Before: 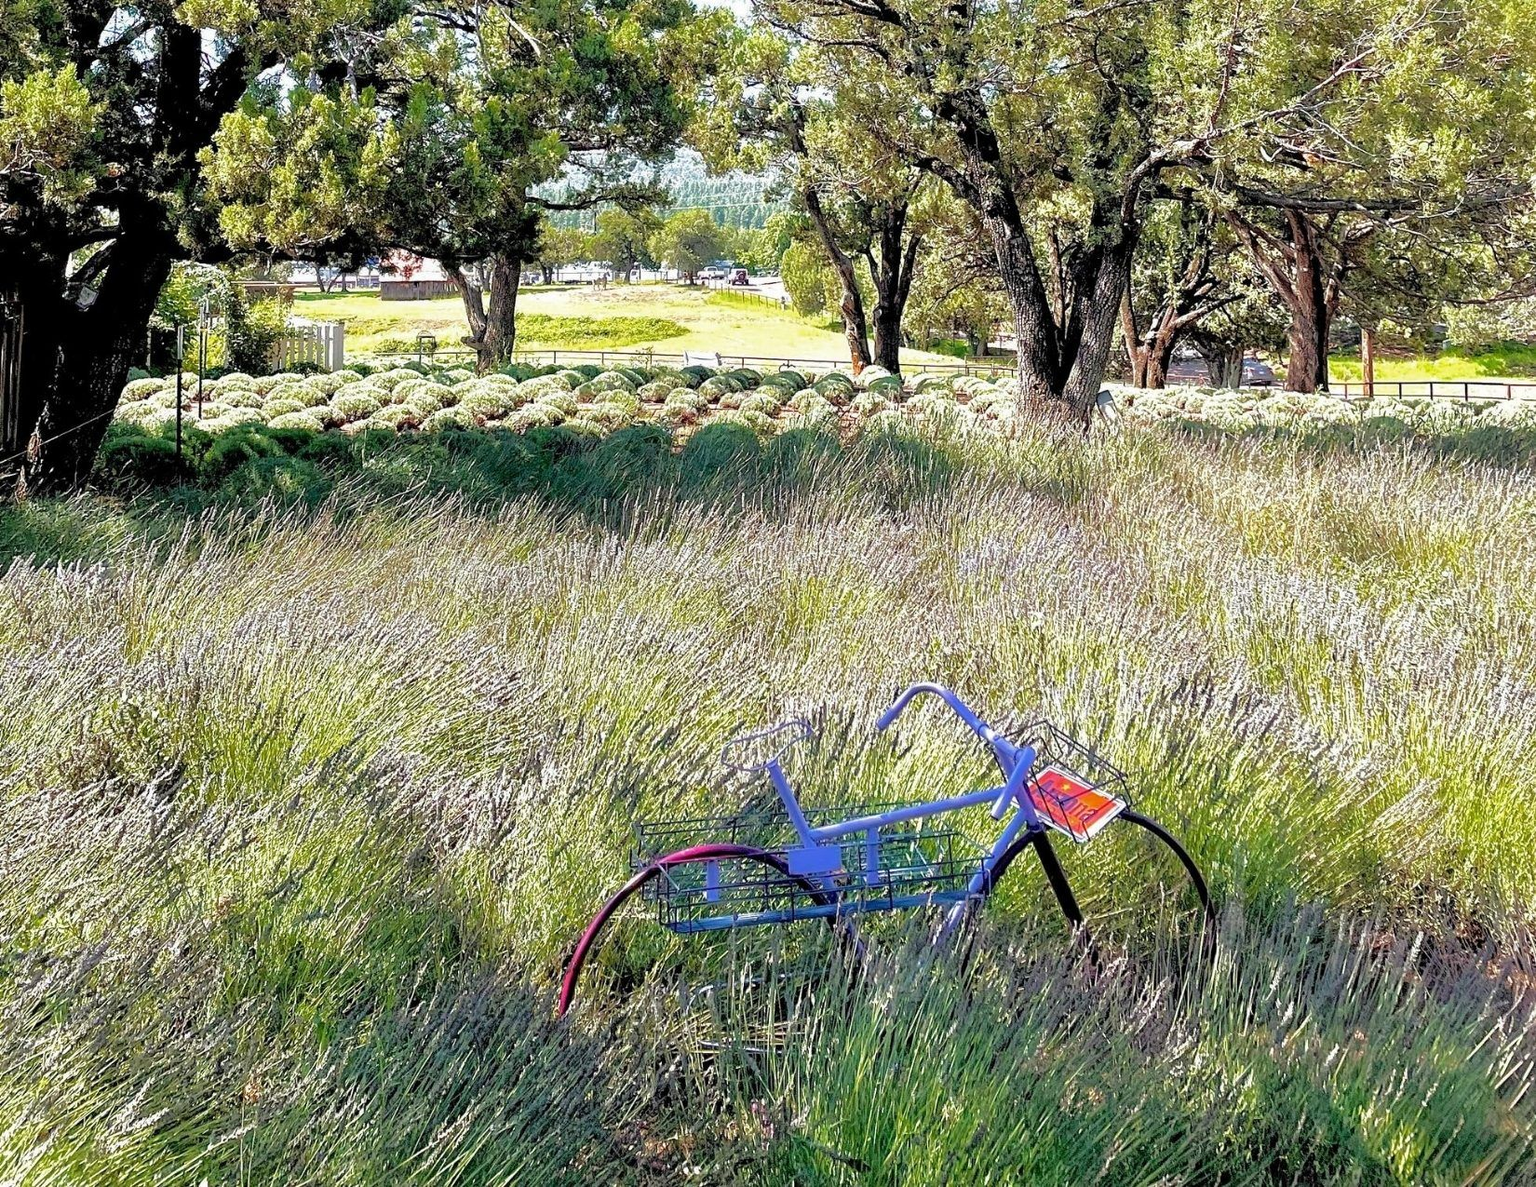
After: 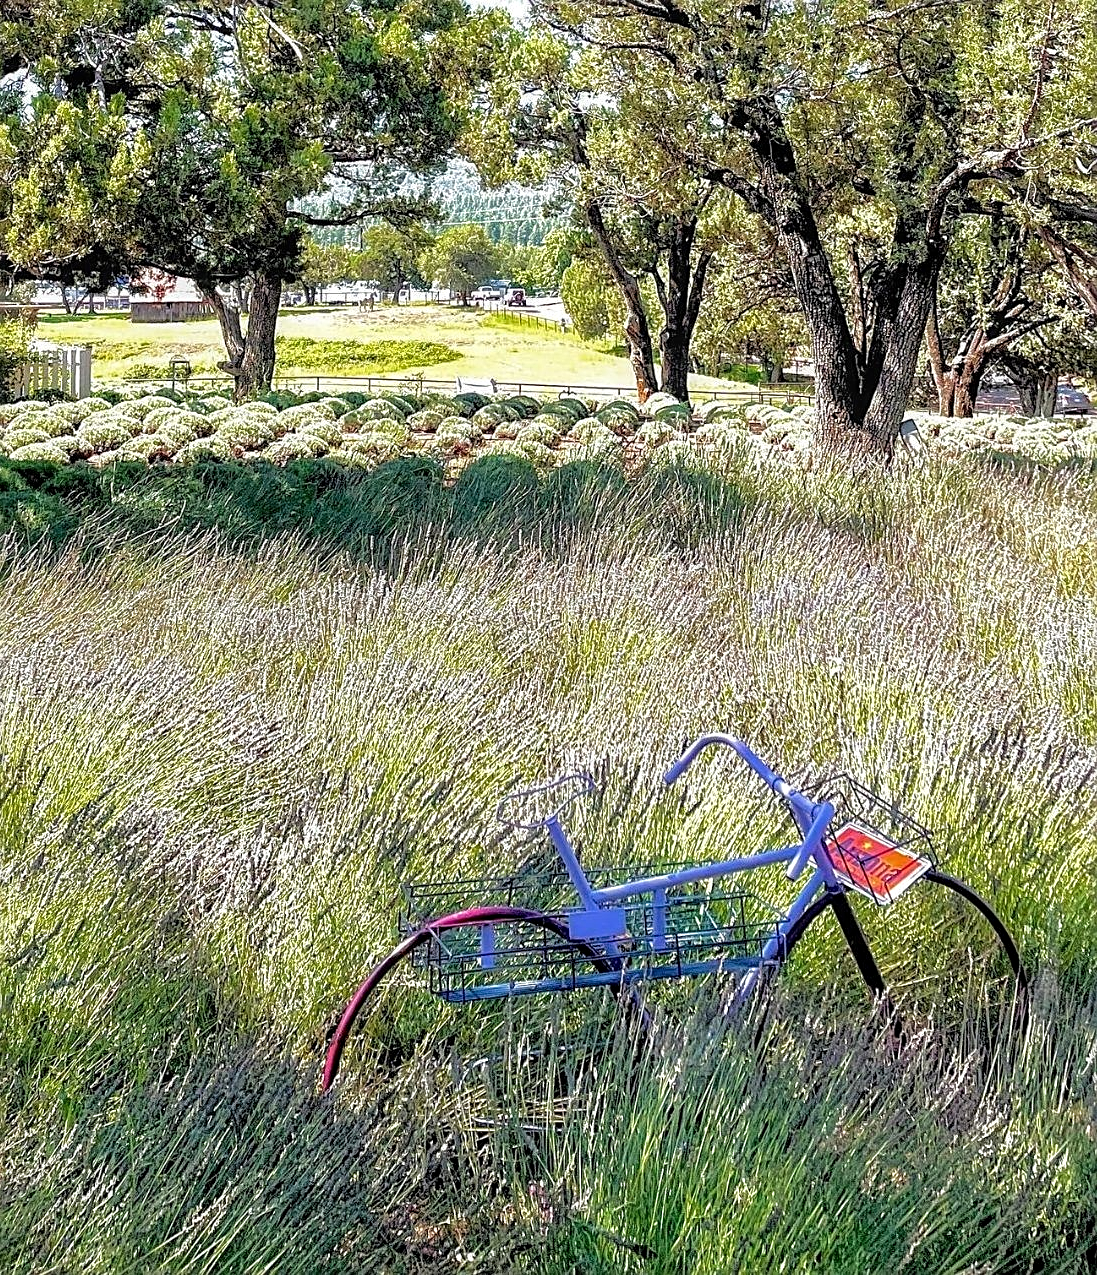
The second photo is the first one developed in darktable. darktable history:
sharpen: on, module defaults
crop: left 16.899%, right 16.556%
local contrast: detail 130%
